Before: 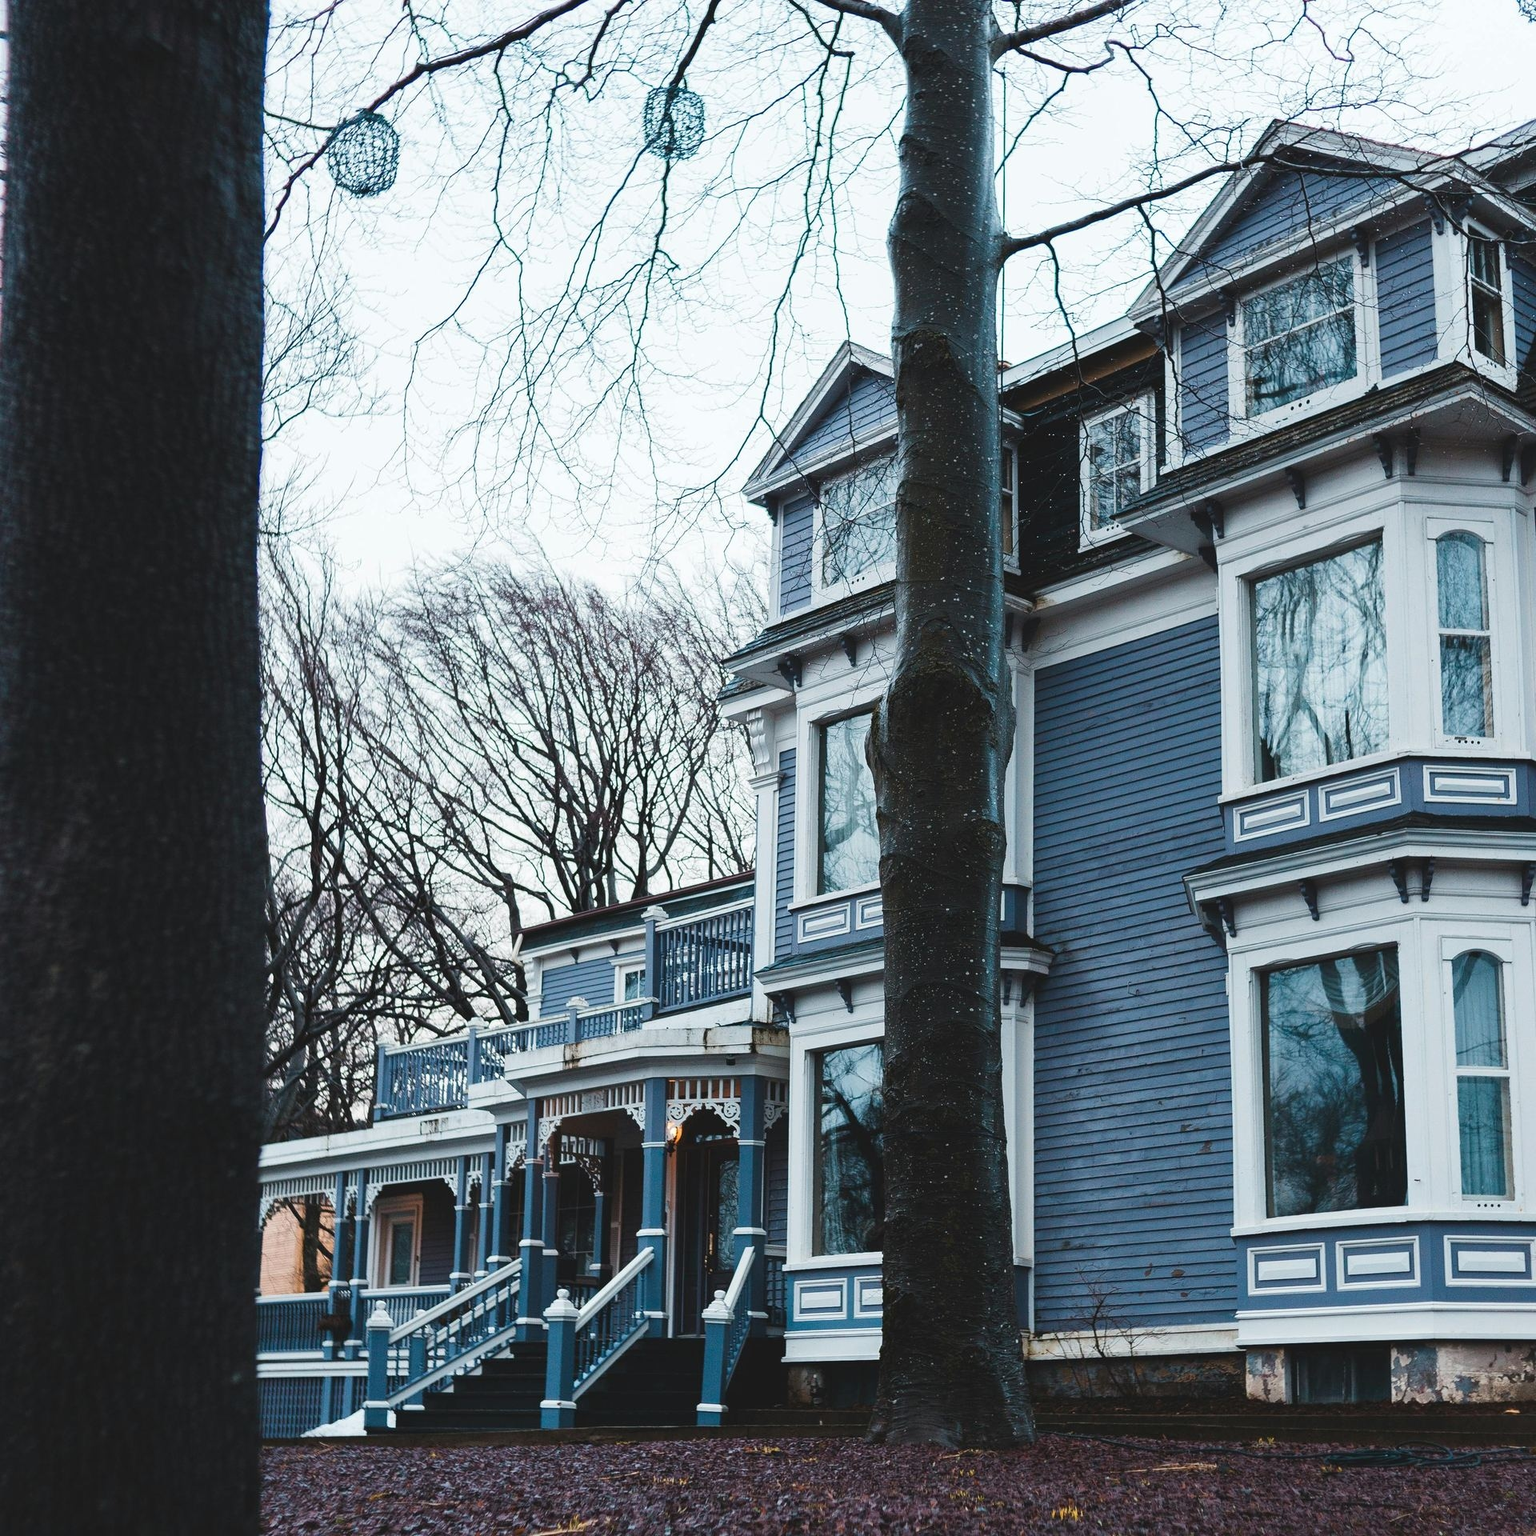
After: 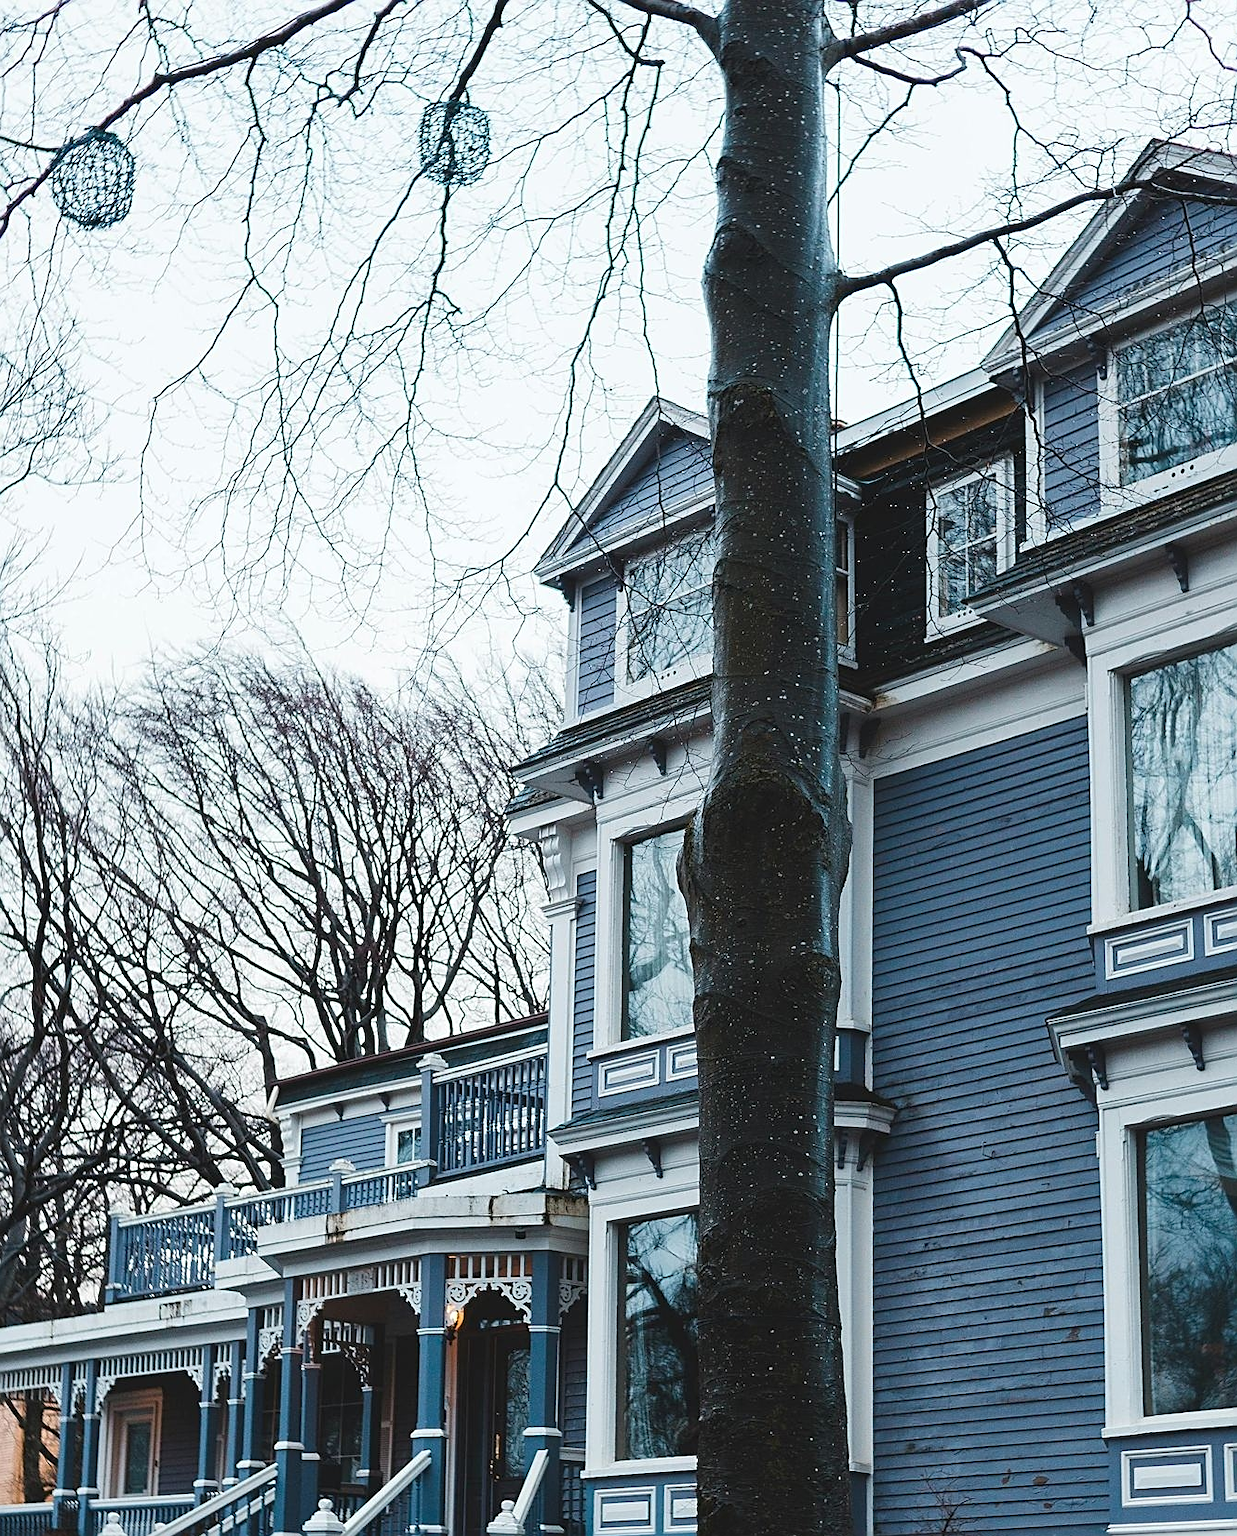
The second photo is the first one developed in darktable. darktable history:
crop: left 18.479%, right 12.2%, bottom 13.971%
sharpen: on, module defaults
